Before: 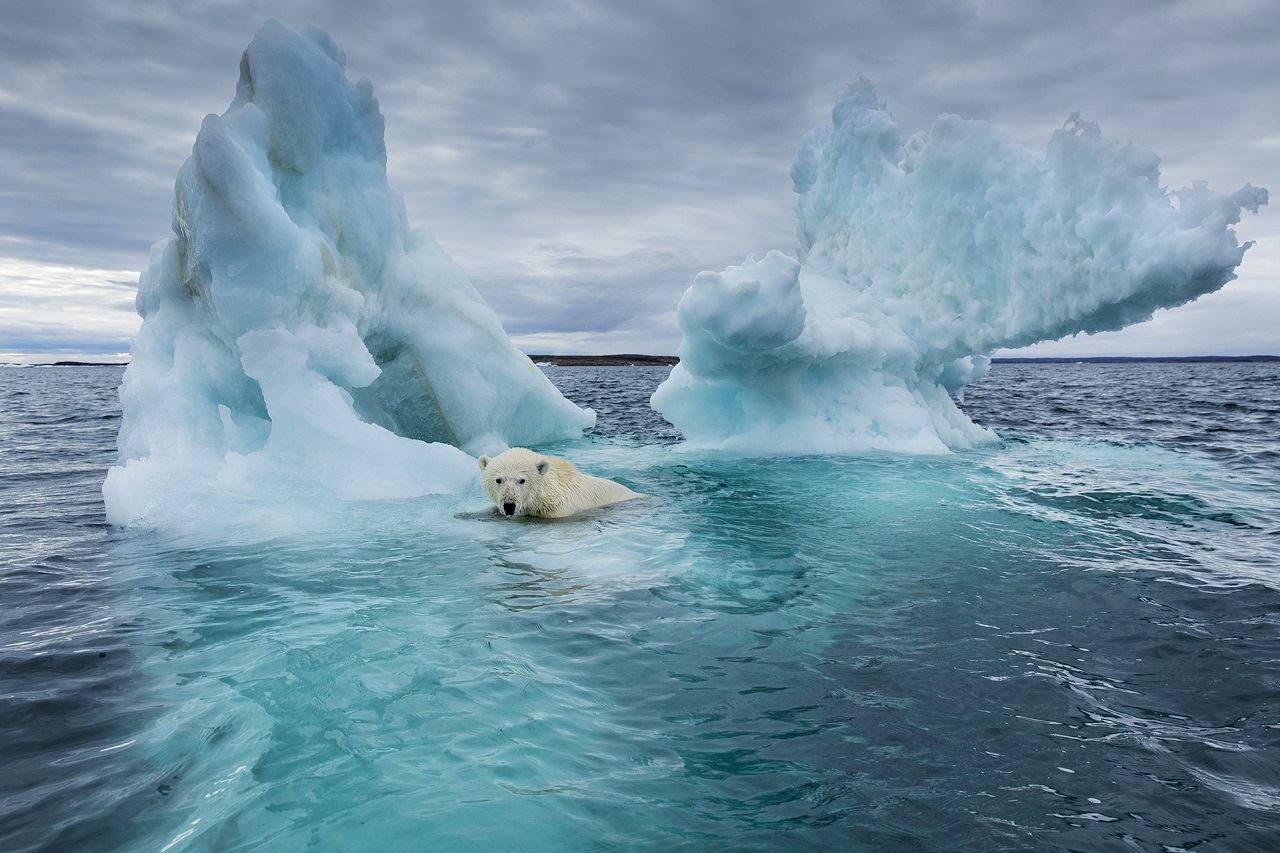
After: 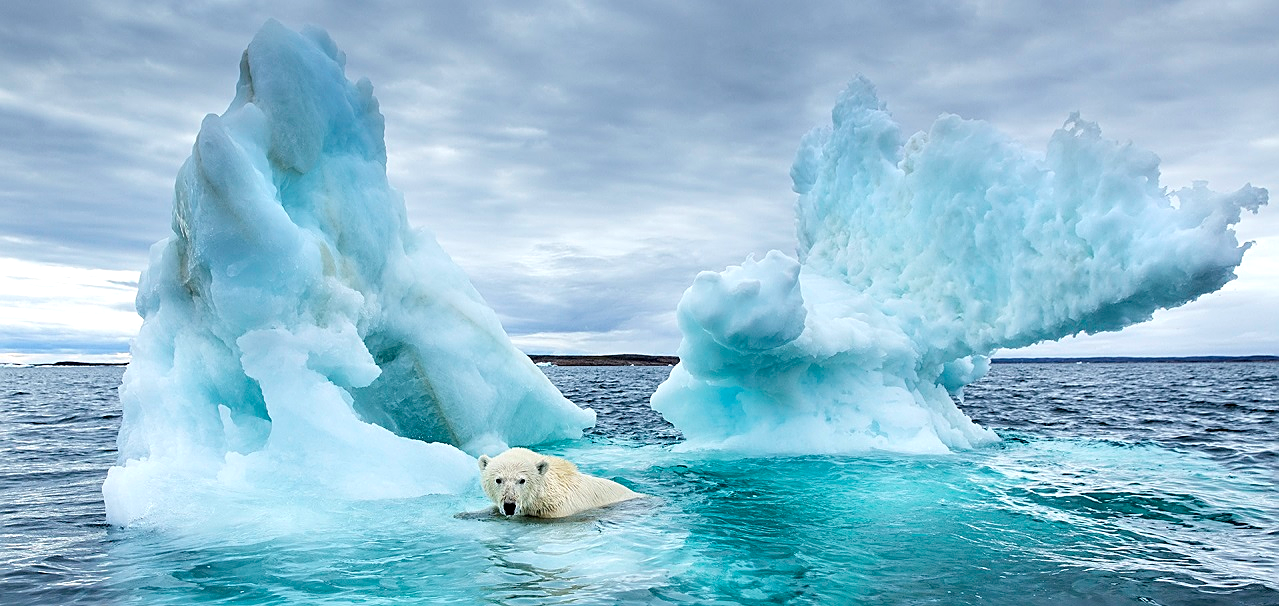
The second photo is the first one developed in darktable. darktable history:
sharpen: on, module defaults
crop: bottom 28.848%
exposure: black level correction 0.001, exposure 0.498 EV, compensate highlight preservation false
